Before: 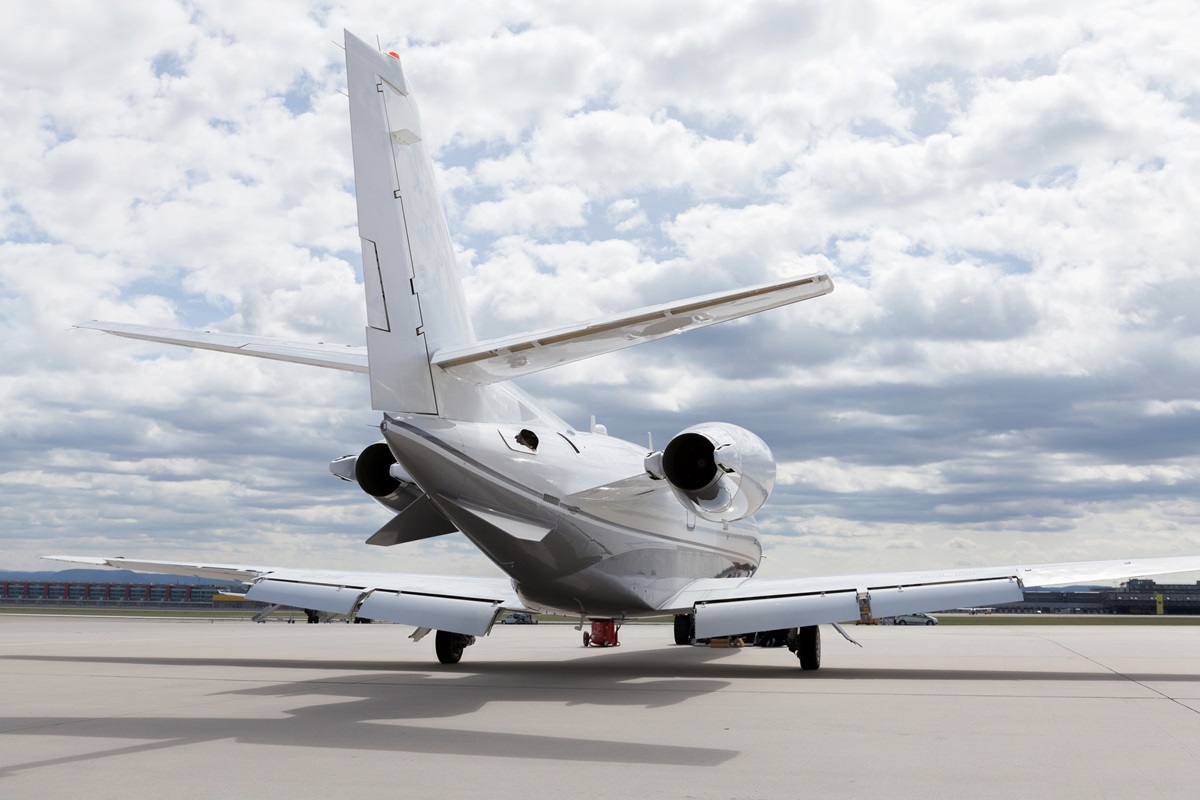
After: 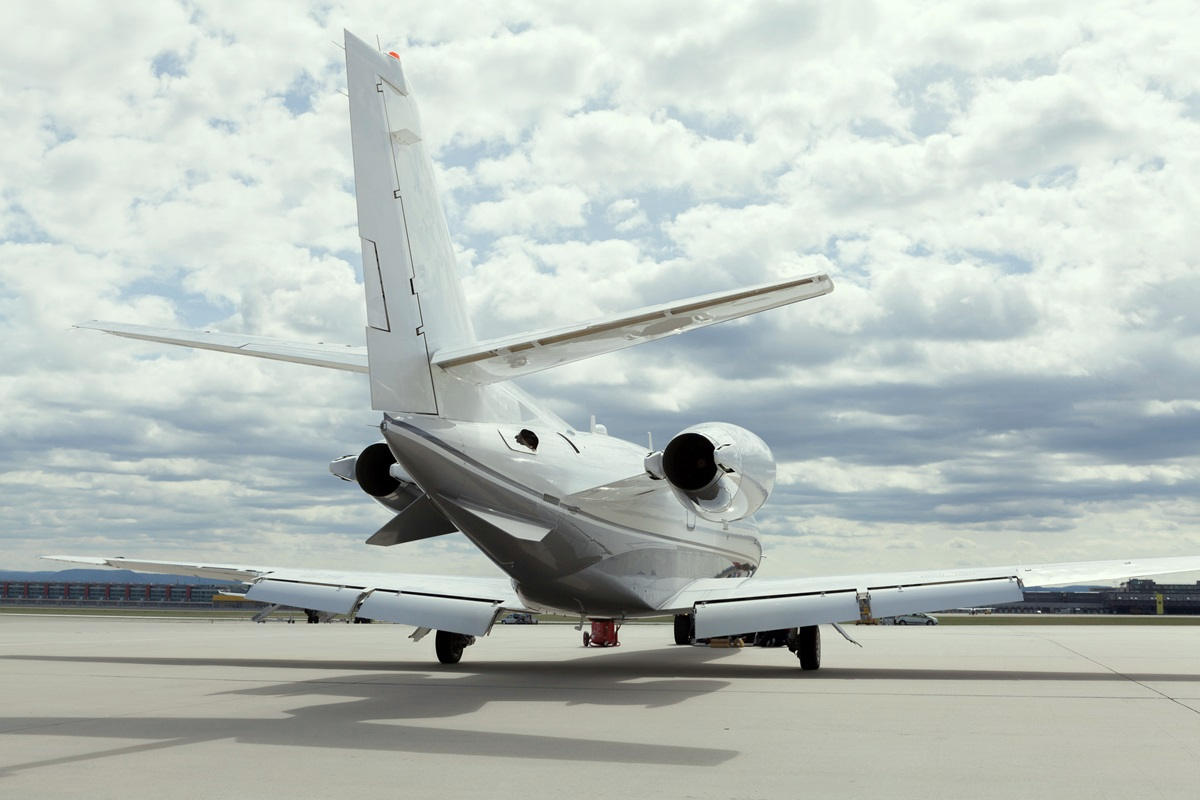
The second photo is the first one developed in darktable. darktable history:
color correction: highlights a* -4.86, highlights b* 5.05, saturation 0.944
